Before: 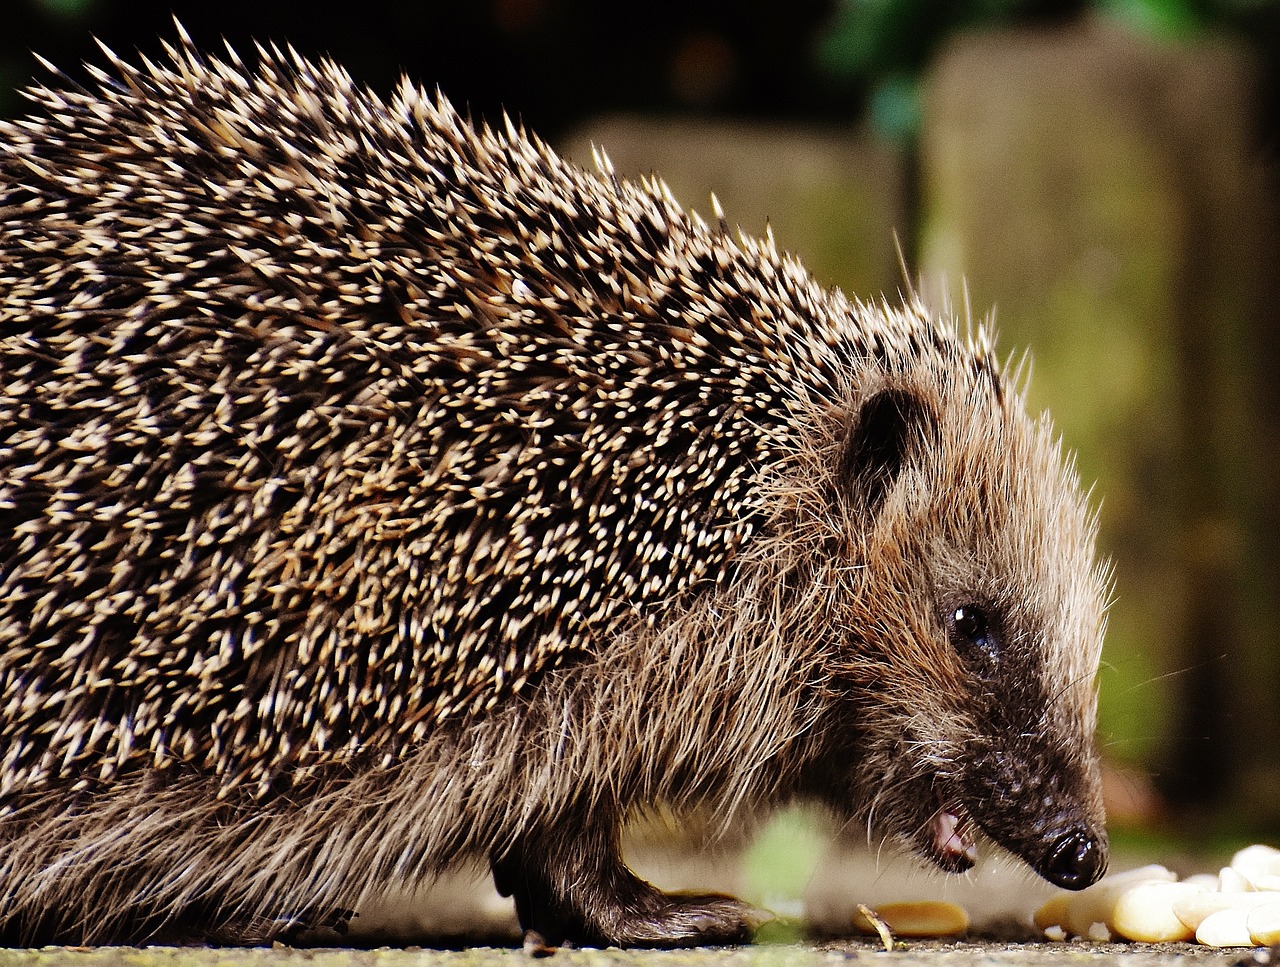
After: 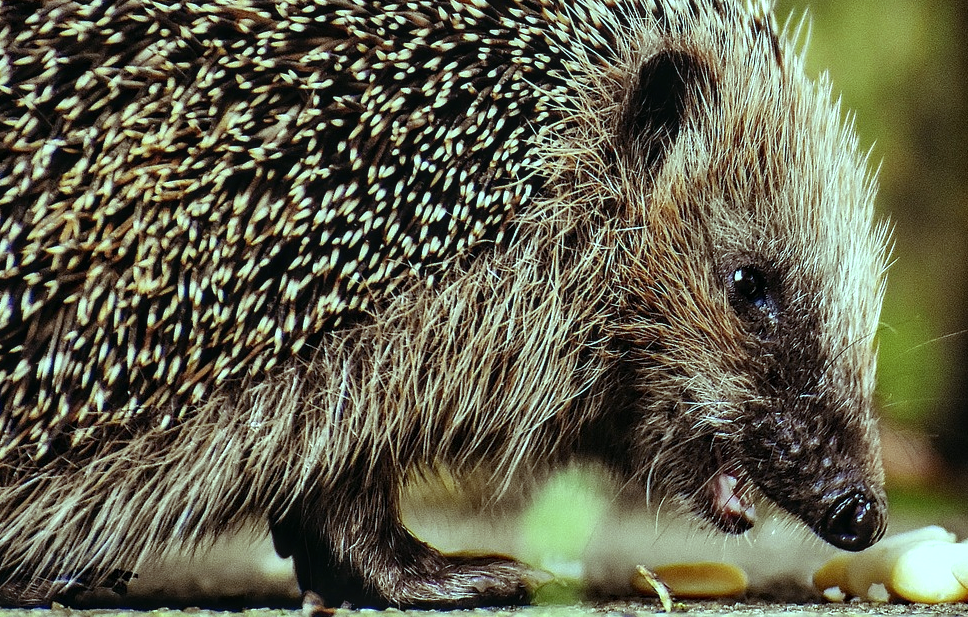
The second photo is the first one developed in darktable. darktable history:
local contrast: on, module defaults
color balance: mode lift, gamma, gain (sRGB), lift [0.997, 0.979, 1.021, 1.011], gamma [1, 1.084, 0.916, 0.998], gain [1, 0.87, 1.13, 1.101], contrast 4.55%, contrast fulcrum 38.24%, output saturation 104.09%
crop and rotate: left 17.299%, top 35.115%, right 7.015%, bottom 1.024%
